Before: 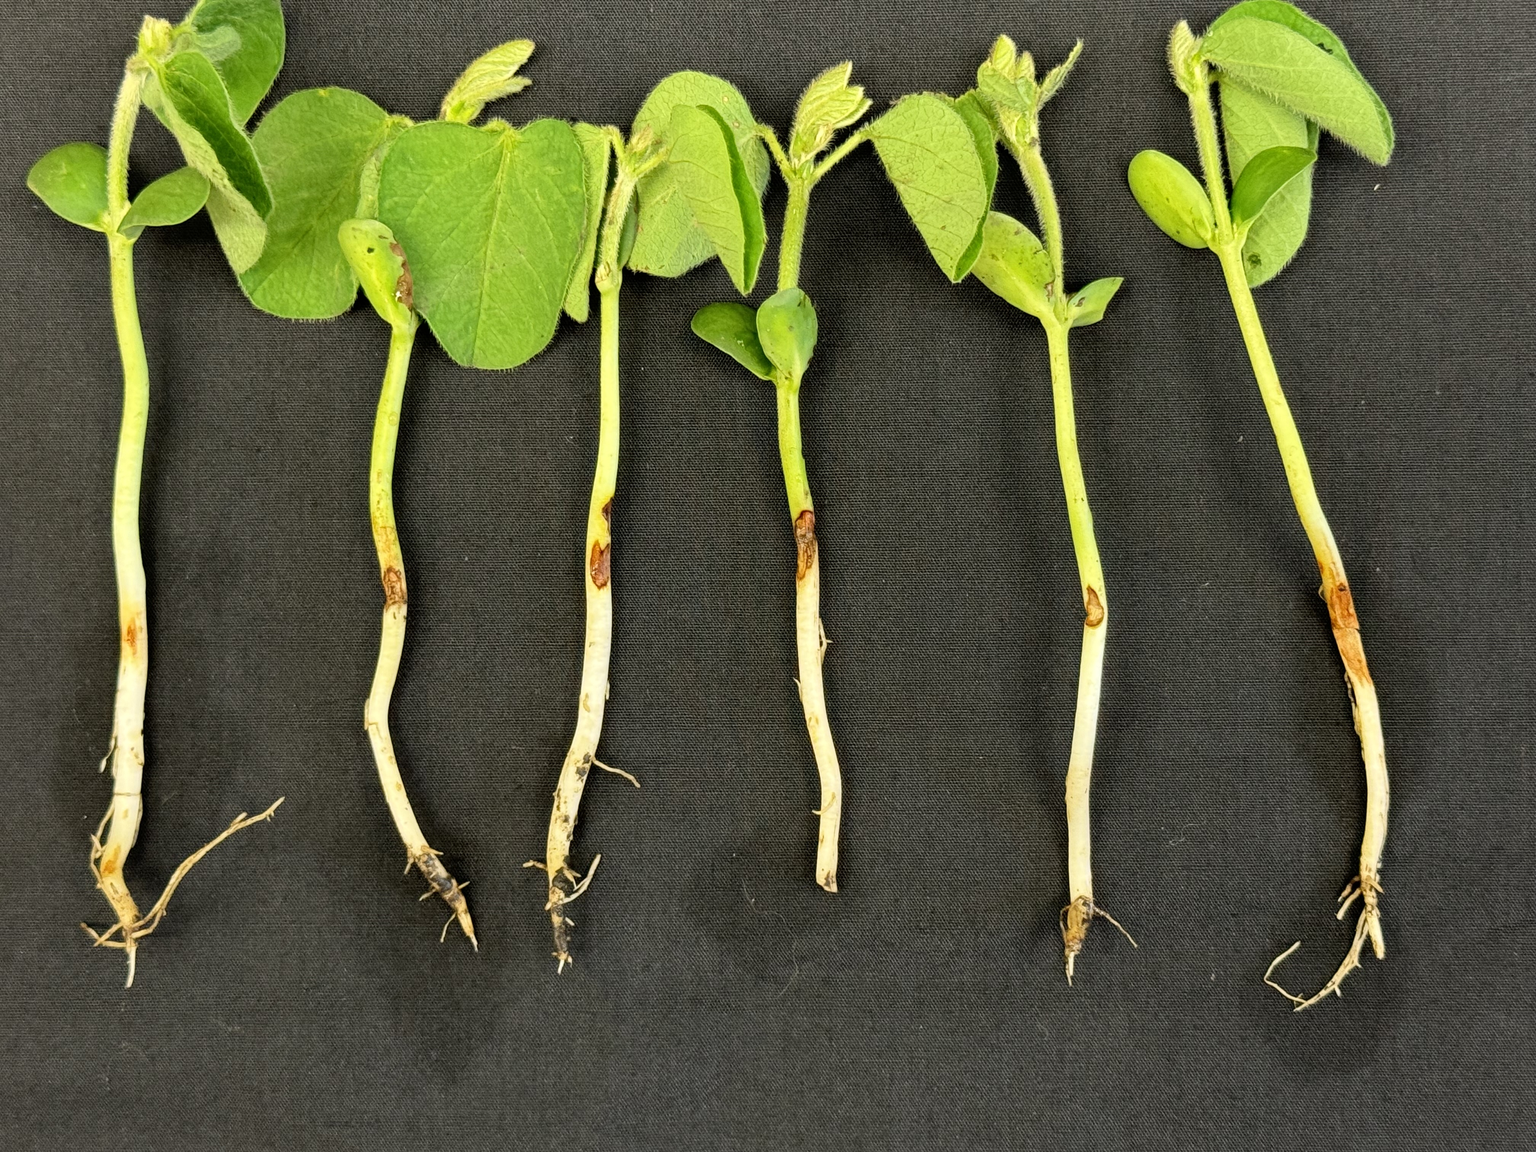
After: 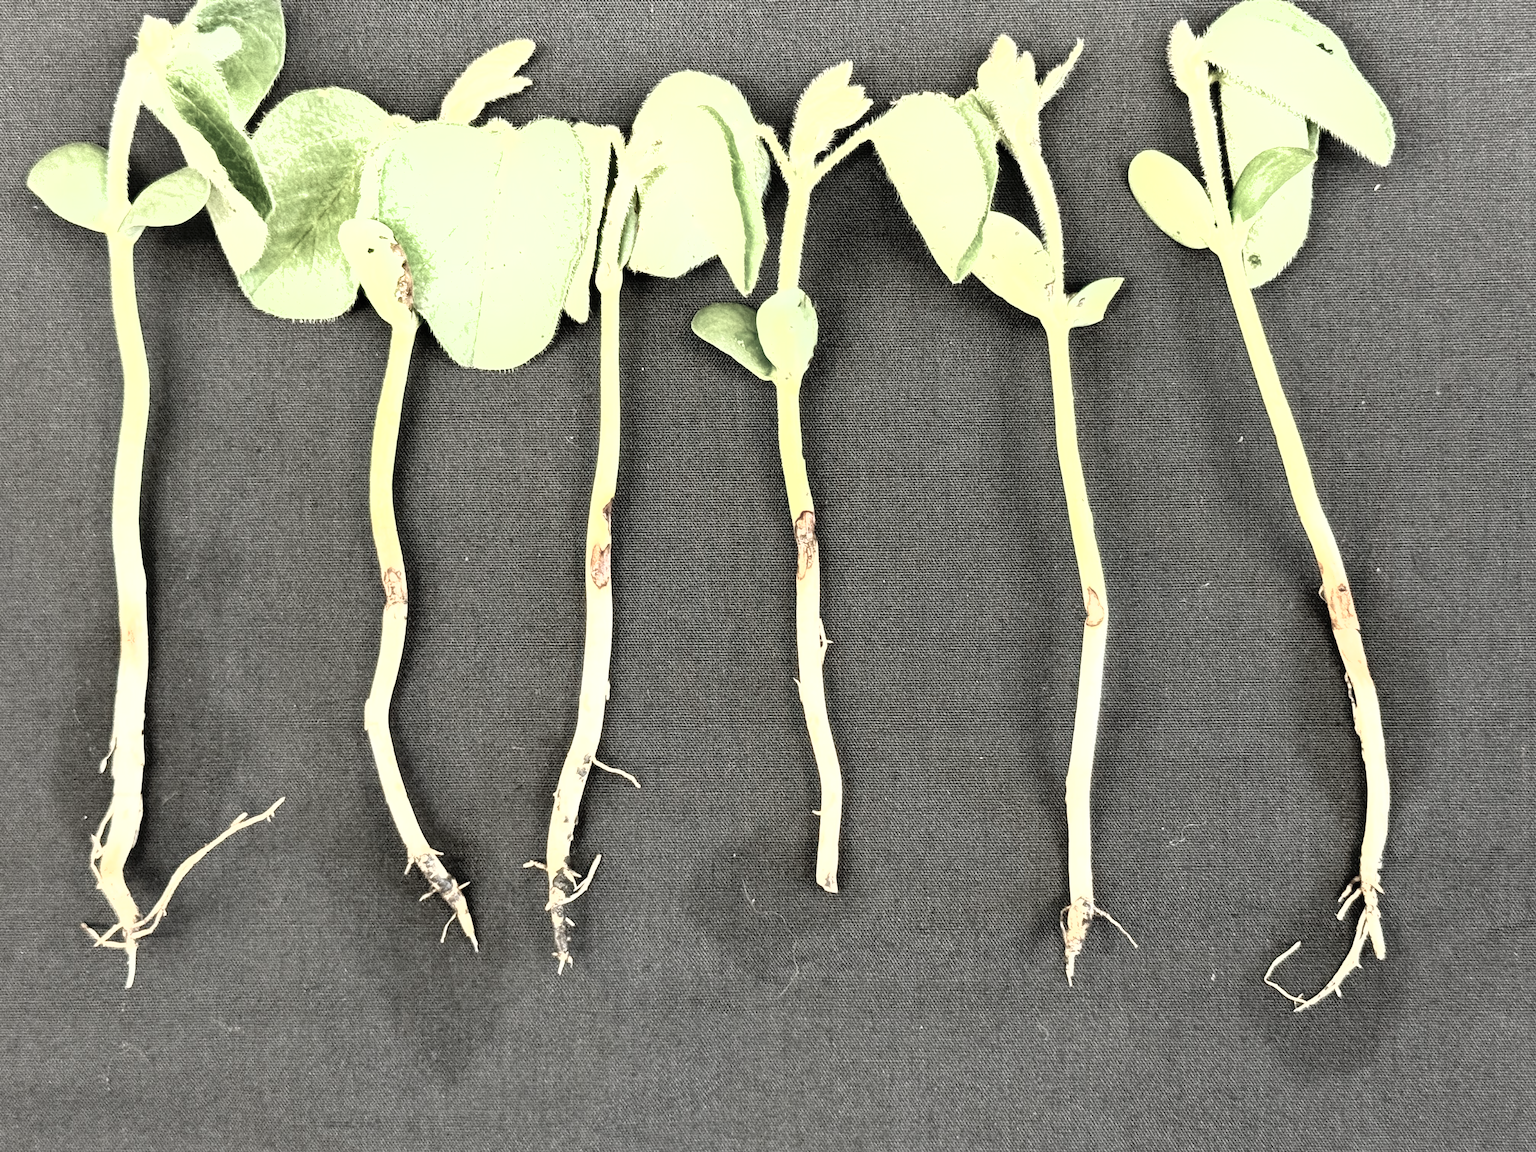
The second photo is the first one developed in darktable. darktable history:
color correction: saturation 0.3
exposure: black level correction 0, exposure 1.55 EV, compensate exposure bias true, compensate highlight preservation false
shadows and highlights: low approximation 0.01, soften with gaussian
